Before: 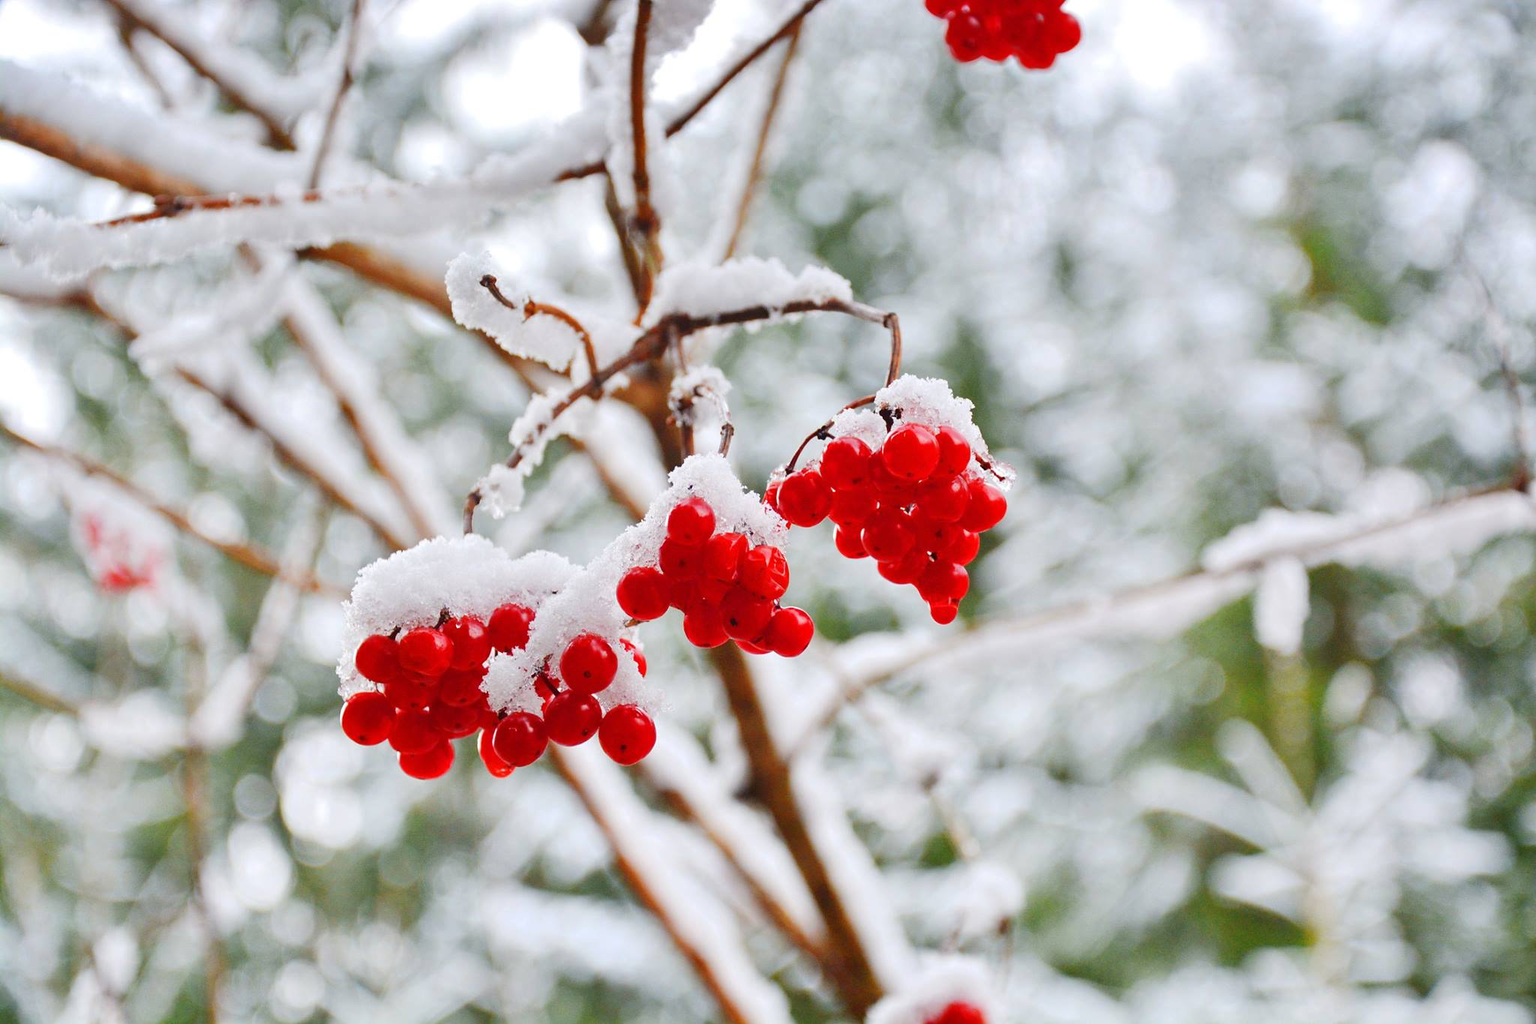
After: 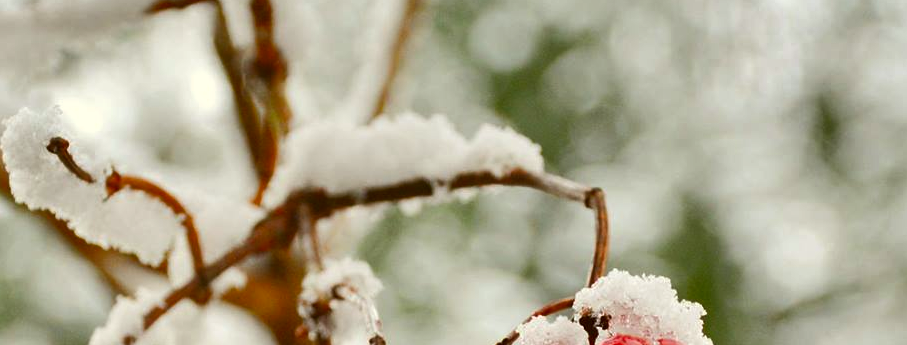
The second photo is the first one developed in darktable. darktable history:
crop: left 28.995%, top 16.815%, right 26.688%, bottom 57.848%
shadows and highlights: soften with gaussian
color correction: highlights a* -1.76, highlights b* 10.32, shadows a* 0.497, shadows b* 19.04
exposure: compensate exposure bias true, compensate highlight preservation false
